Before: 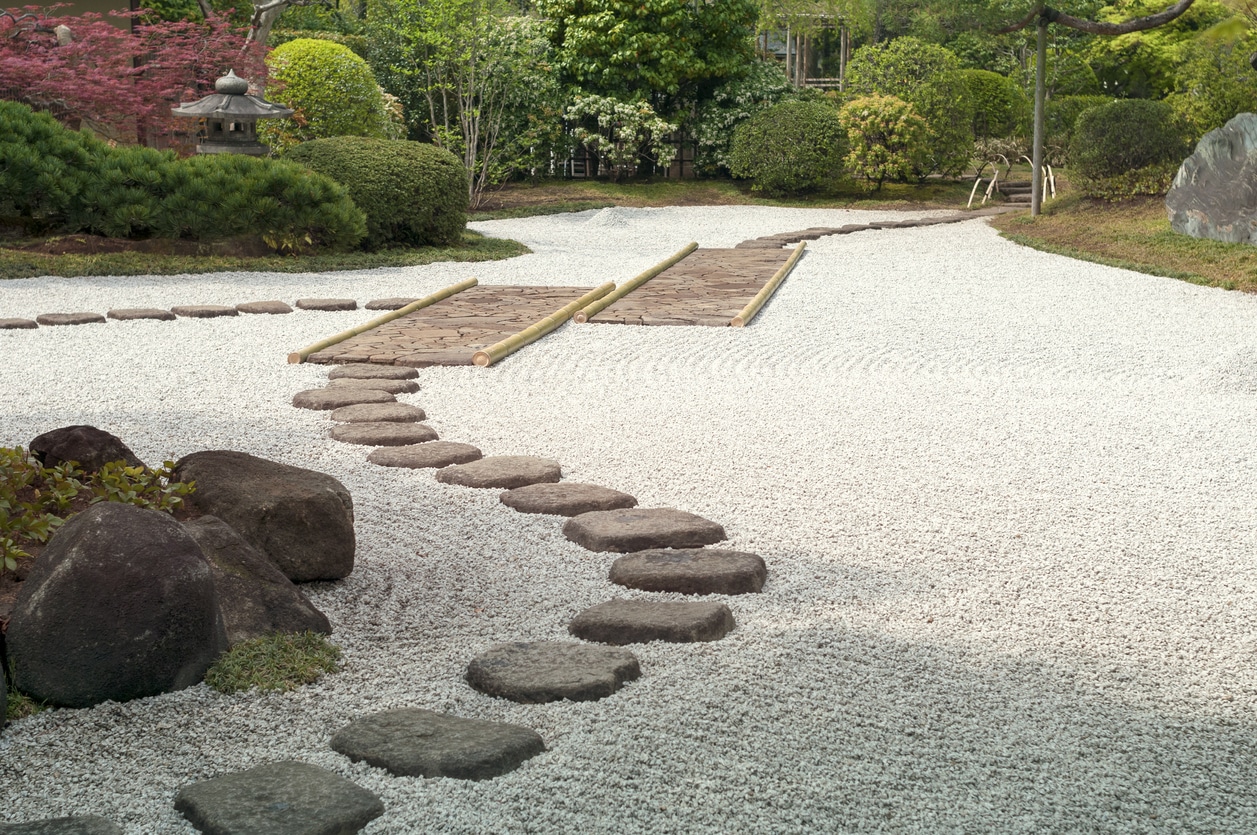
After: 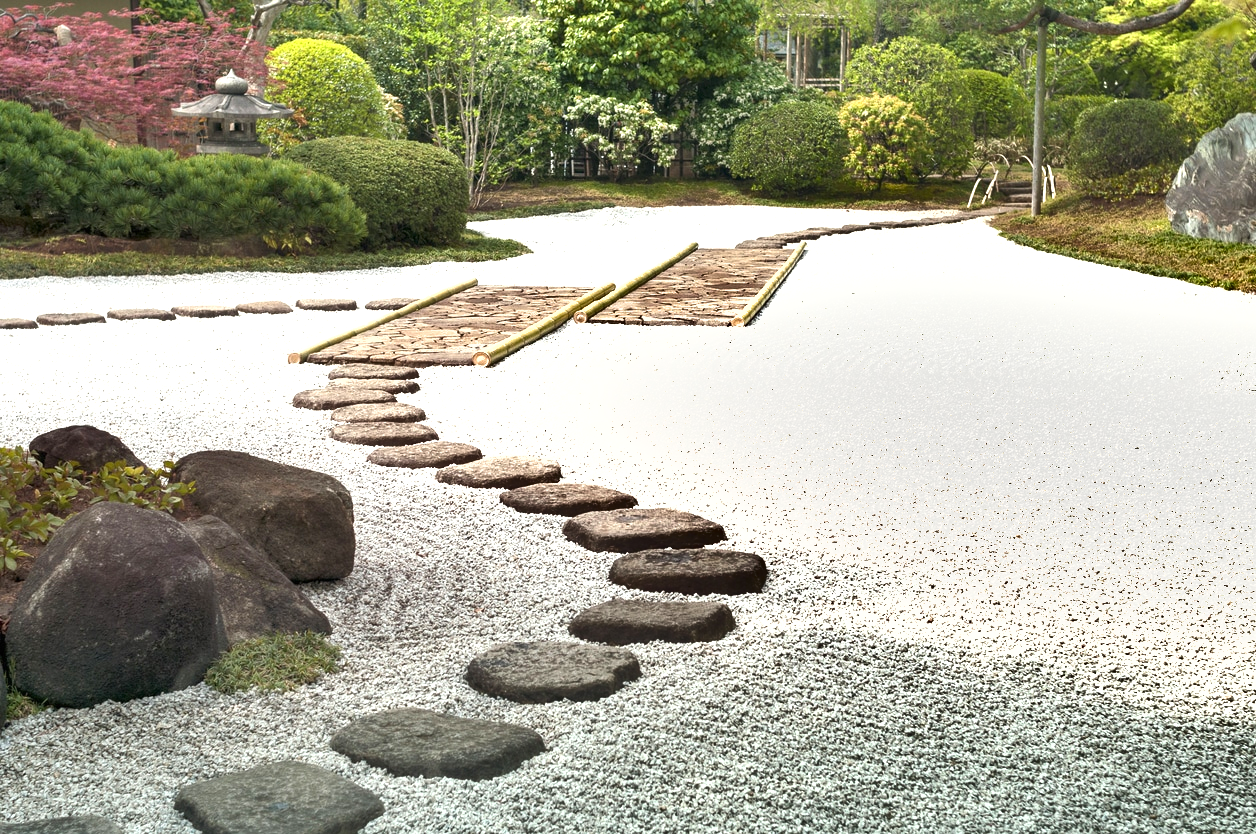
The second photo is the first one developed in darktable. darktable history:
crop: left 0.007%
exposure: black level correction 0, exposure 1.001 EV, compensate highlight preservation false
shadows and highlights: radius 107.82, shadows 23.77, highlights -57.34, low approximation 0.01, soften with gaussian
